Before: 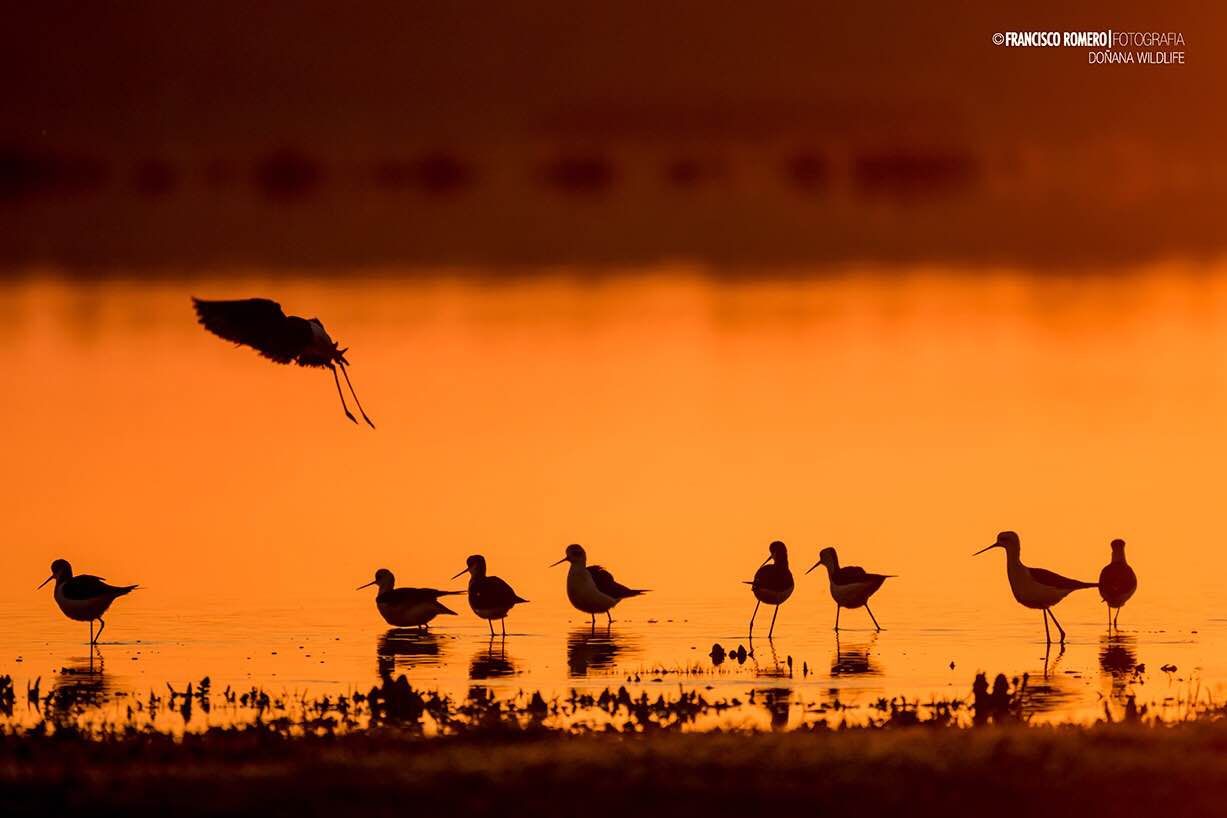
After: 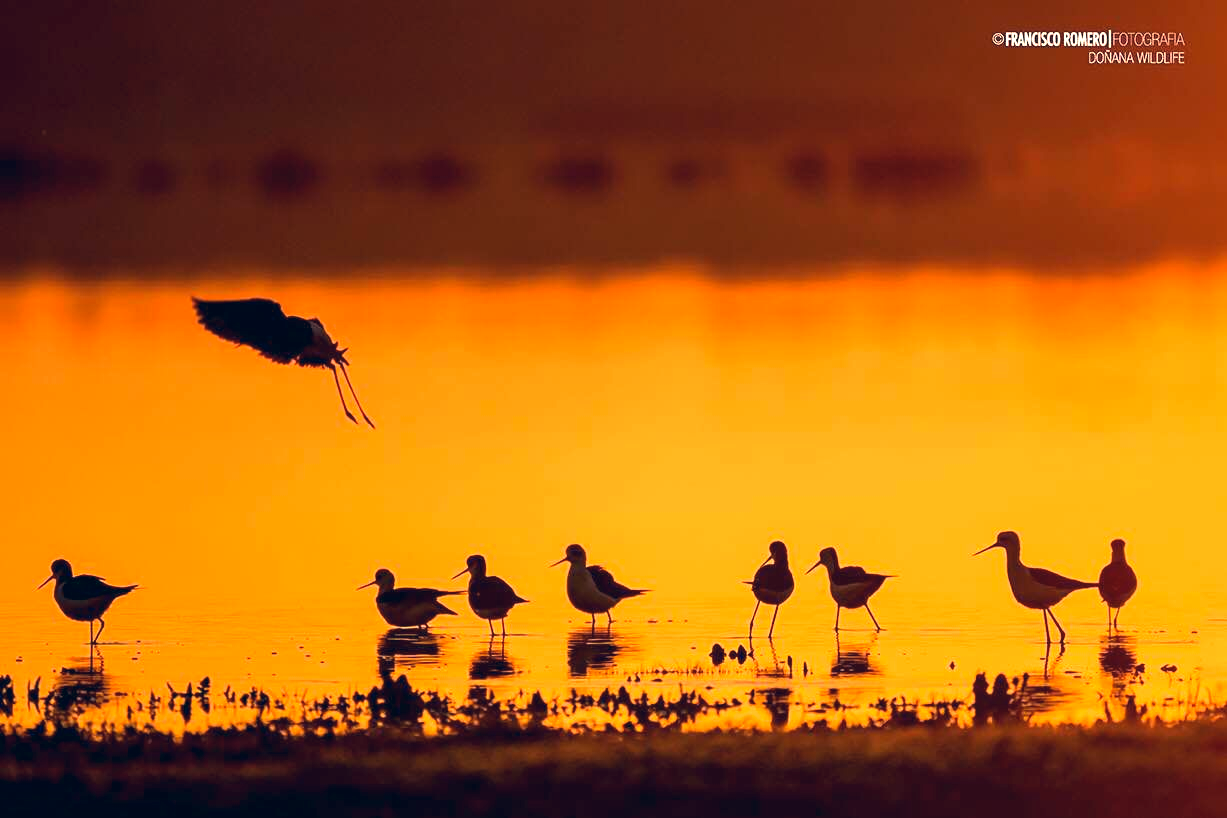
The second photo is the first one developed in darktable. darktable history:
color correction: highlights a* 10.28, highlights b* 14.3, shadows a* -9.8, shadows b* -14.97
exposure: exposure 0.742 EV, compensate highlight preservation false
